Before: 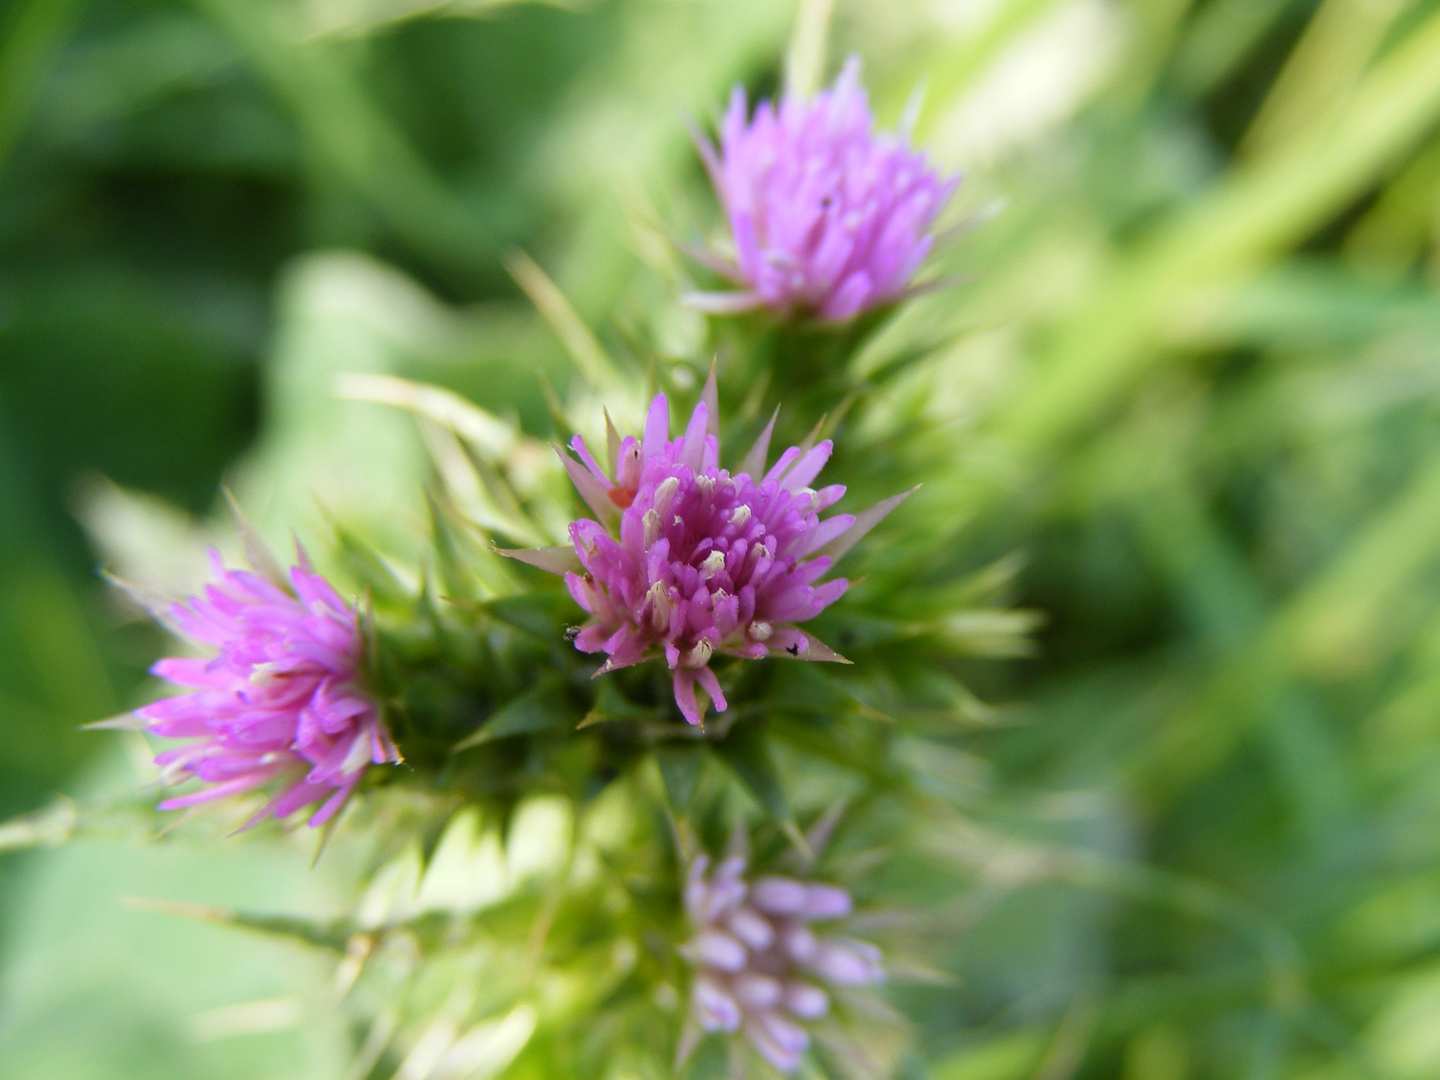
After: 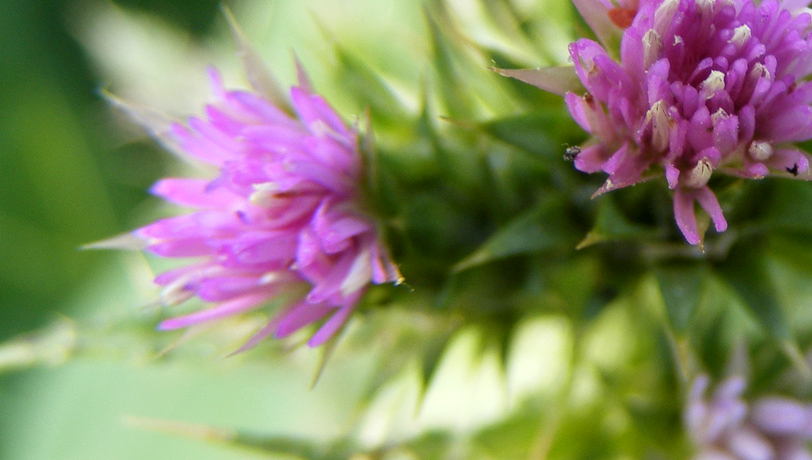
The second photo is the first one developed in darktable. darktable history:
local contrast: highlights 100%, shadows 100%, detail 120%, midtone range 0.2
crop: top 44.483%, right 43.593%, bottom 12.892%
exposure: compensate highlight preservation false
